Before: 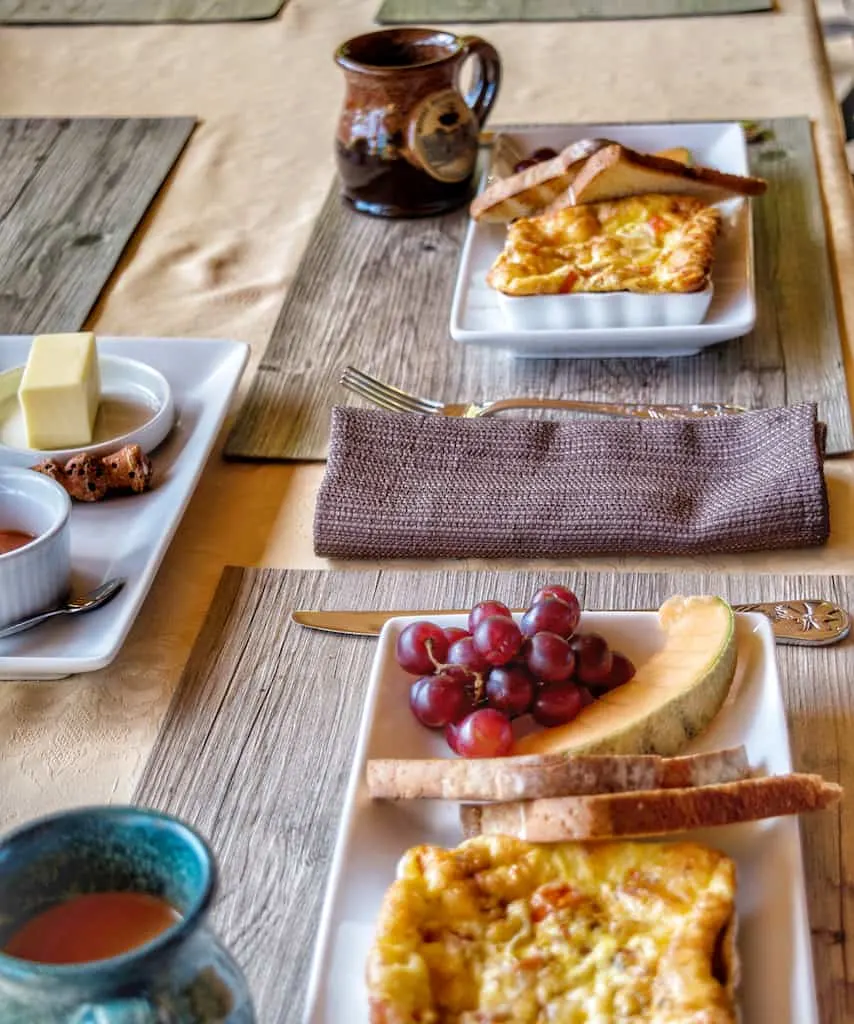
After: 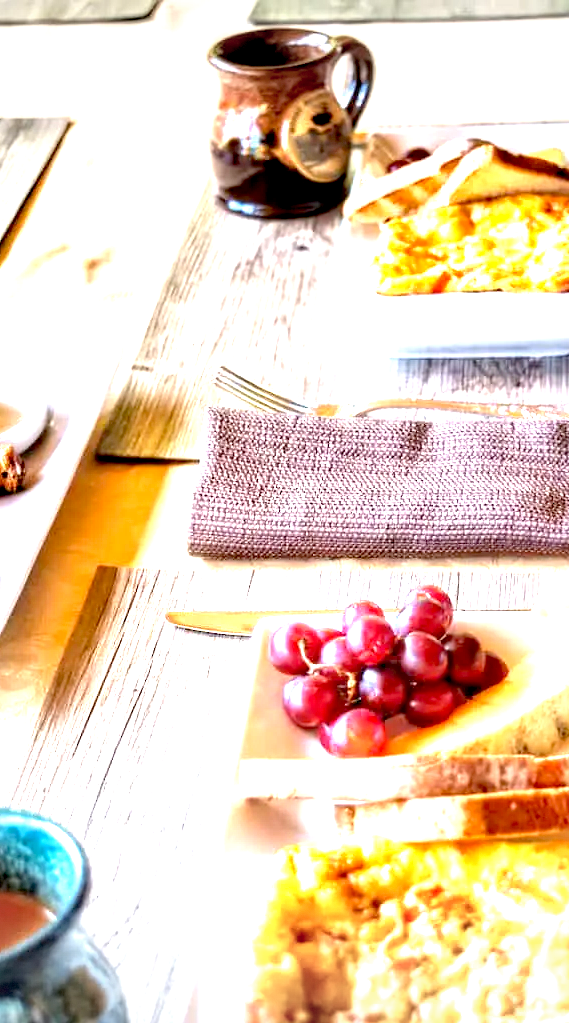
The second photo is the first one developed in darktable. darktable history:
exposure: black level correction 0.005, exposure 2.084 EV, compensate highlight preservation false
crop and rotate: left 15.055%, right 18.278%
white balance: emerald 1
vignetting: fall-off start 100%, brightness -0.406, saturation -0.3, width/height ratio 1.324, dithering 8-bit output, unbound false
